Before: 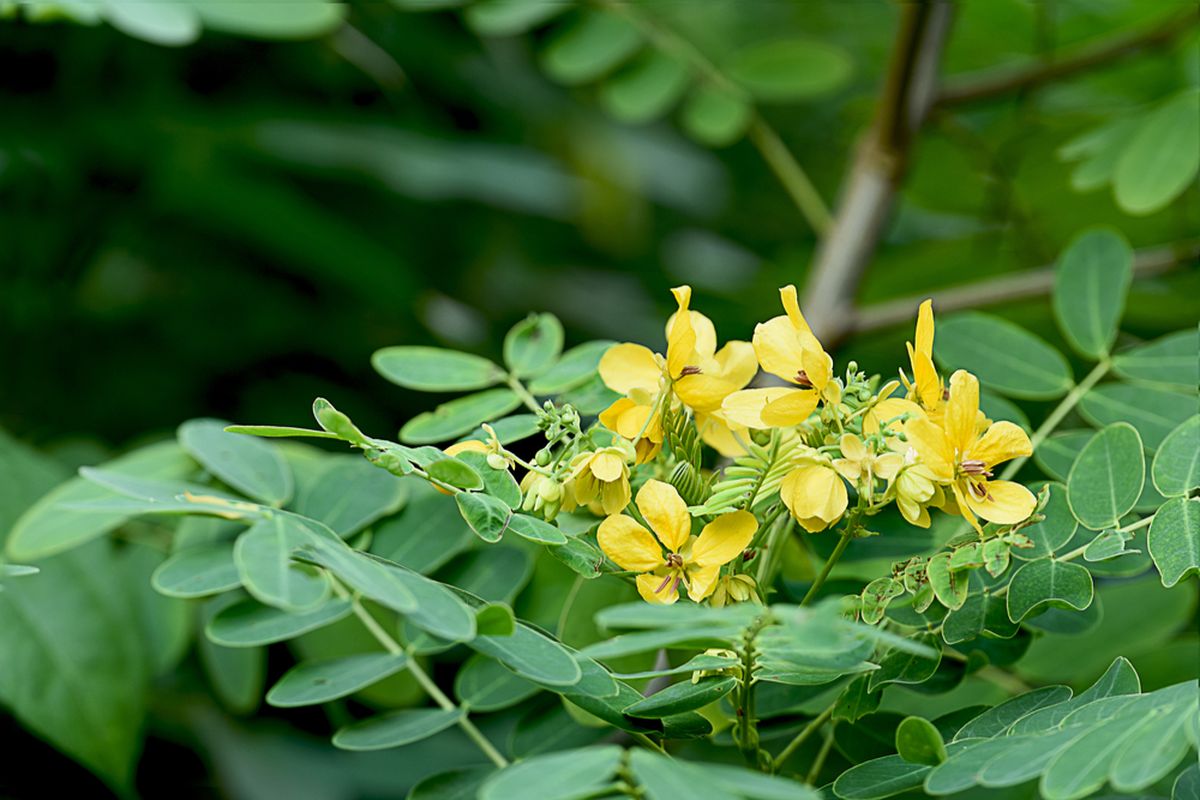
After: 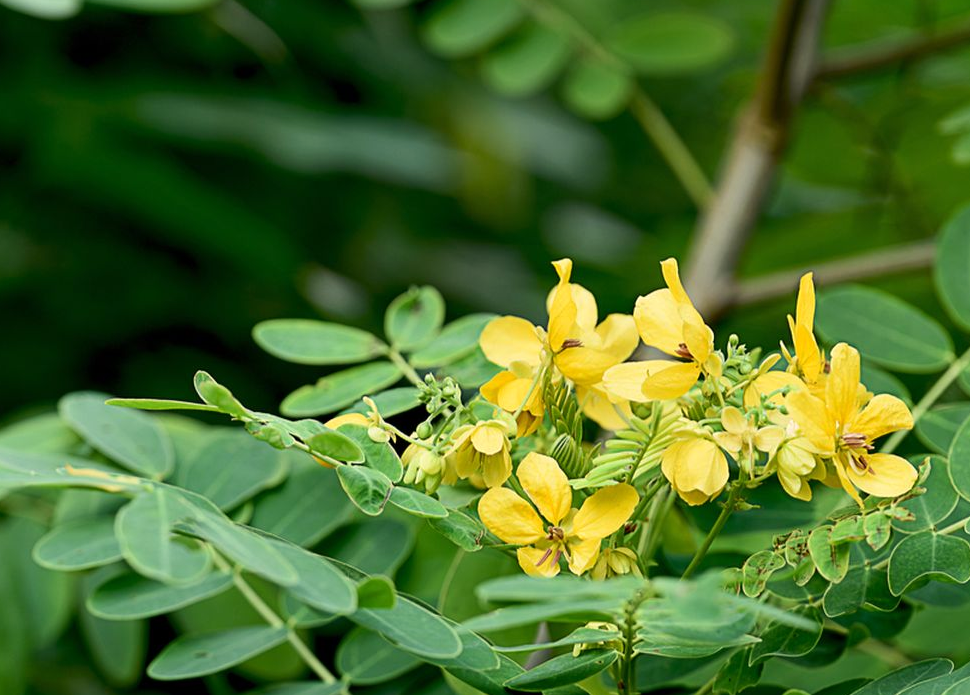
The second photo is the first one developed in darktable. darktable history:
white balance: red 1.045, blue 0.932
crop: left 9.929%, top 3.475%, right 9.188%, bottom 9.529%
